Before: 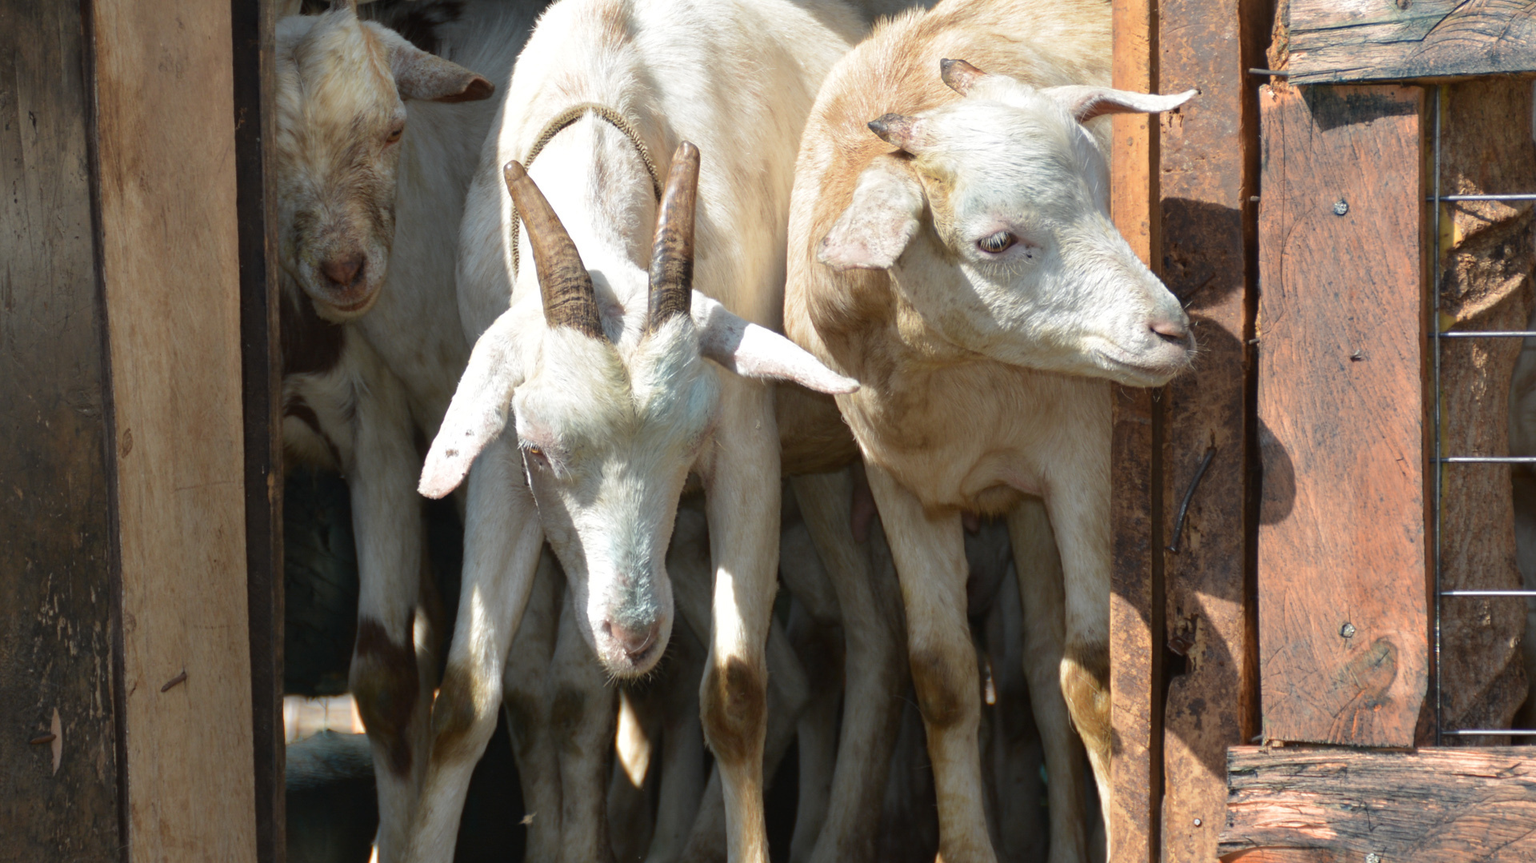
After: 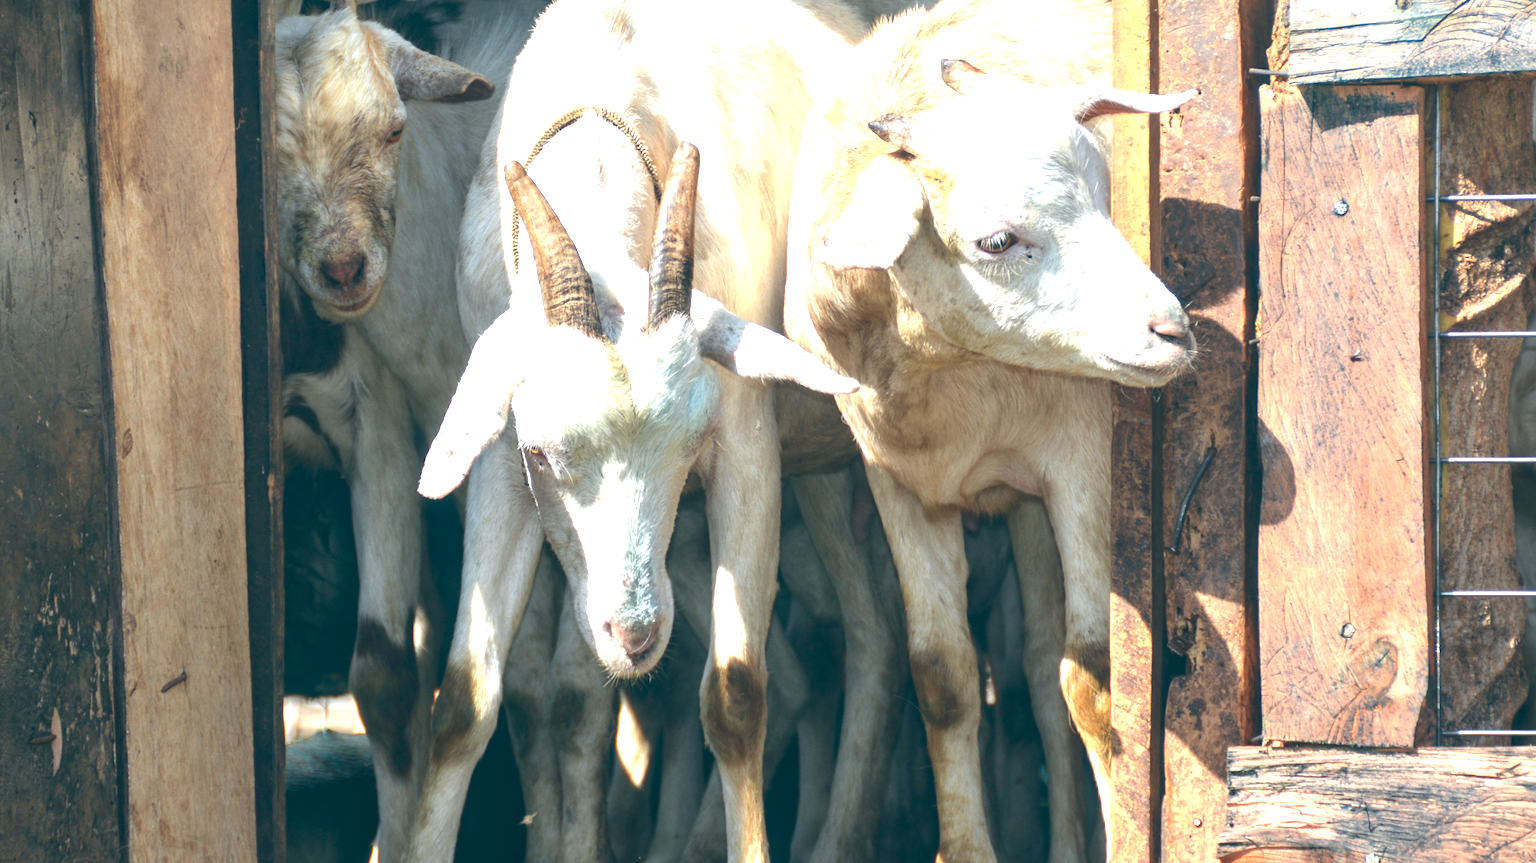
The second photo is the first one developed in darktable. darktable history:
exposure: exposure 1 EV, compensate highlight preservation false
local contrast: detail 110%
color balance: lift [1.016, 0.983, 1, 1.017], gamma [0.958, 1, 1, 1], gain [0.981, 1.007, 0.993, 1.002], input saturation 118.26%, contrast 13.43%, contrast fulcrum 21.62%, output saturation 82.76%
